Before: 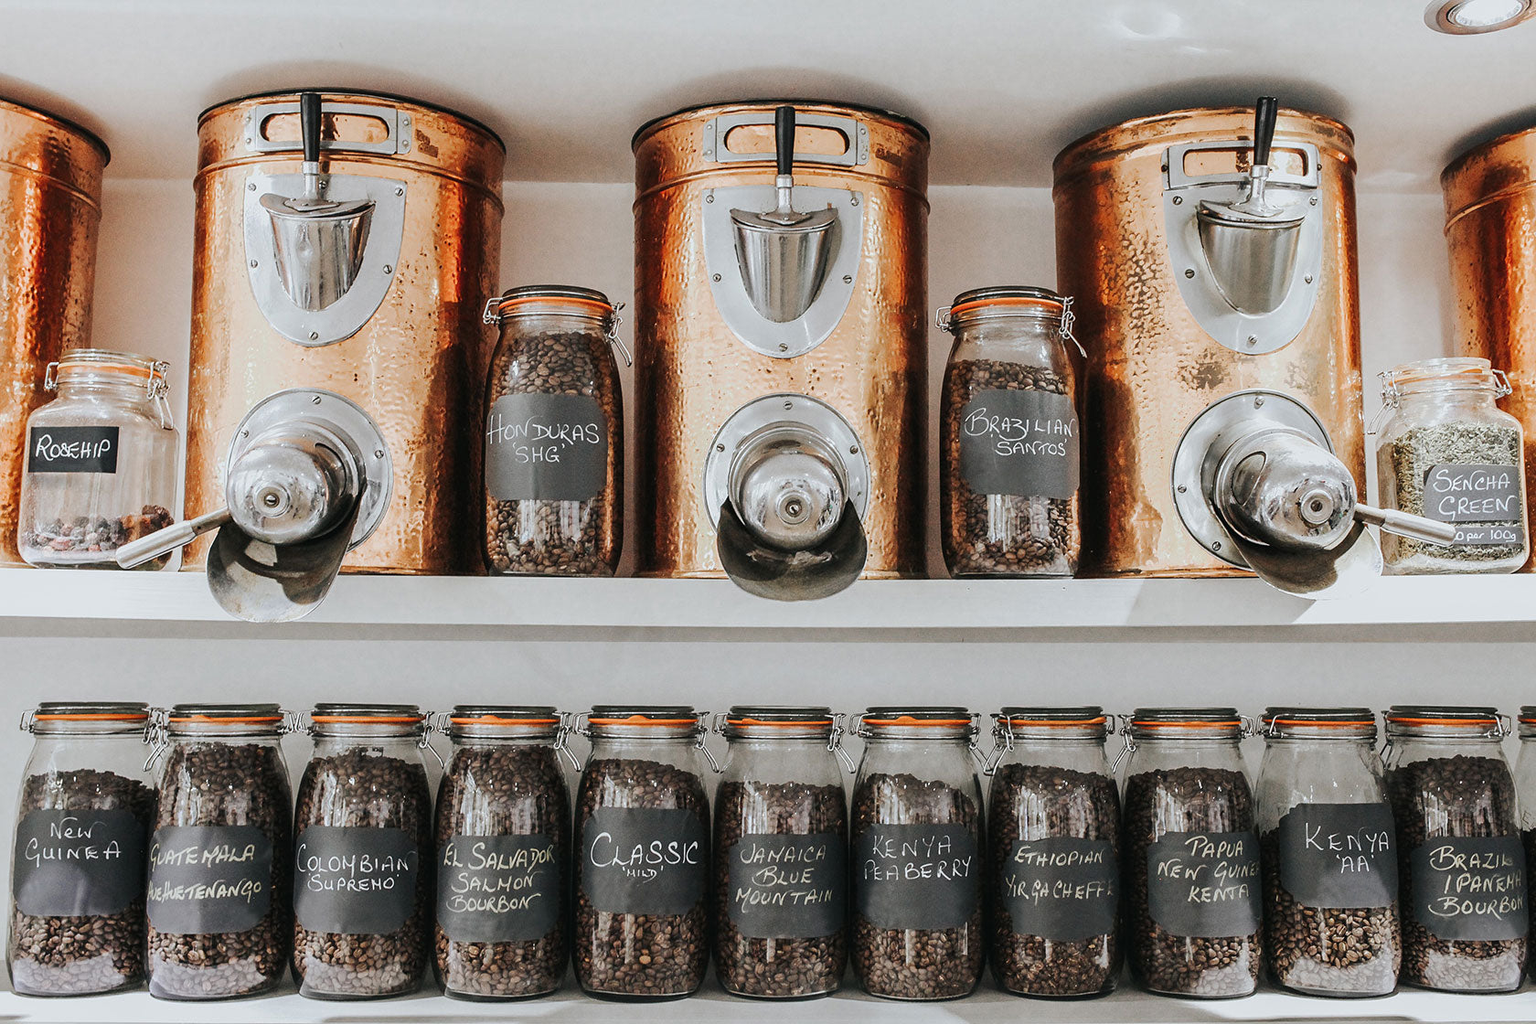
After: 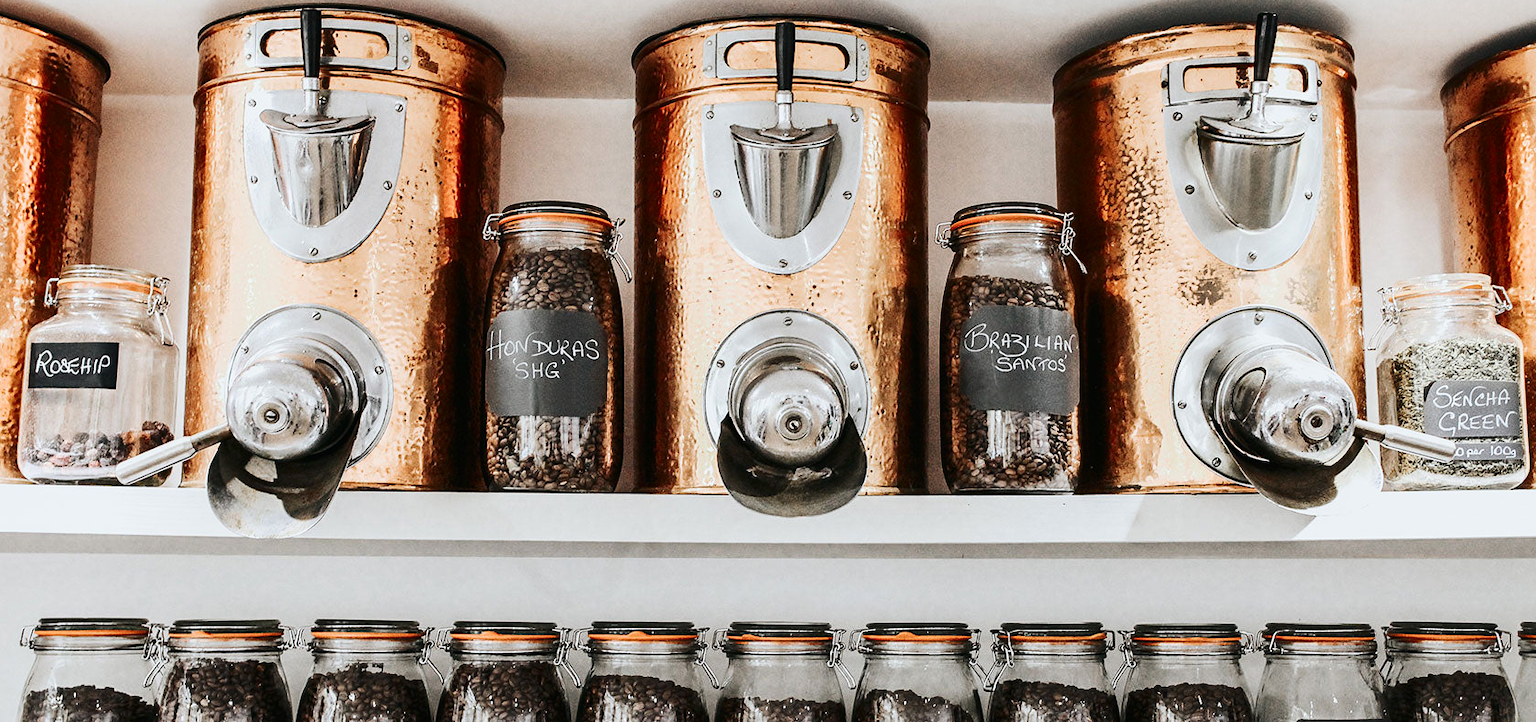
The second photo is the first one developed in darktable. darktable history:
contrast brightness saturation: contrast 0.275
crop and rotate: top 8.267%, bottom 21.135%
